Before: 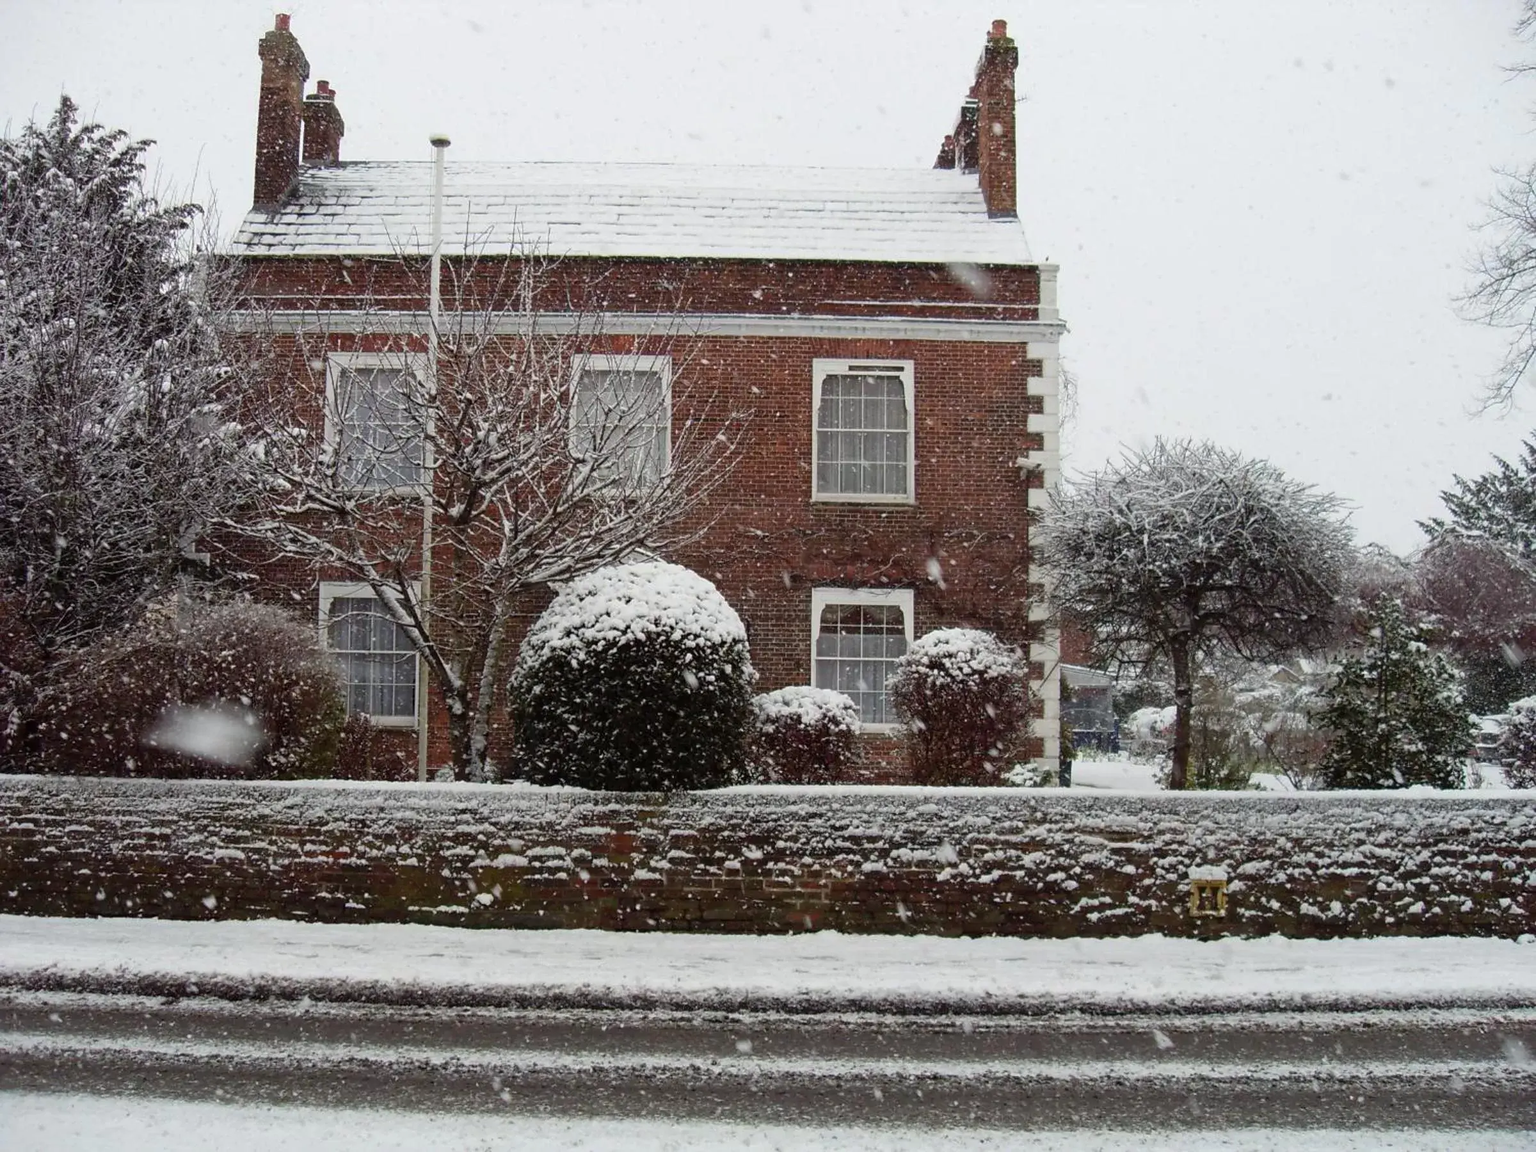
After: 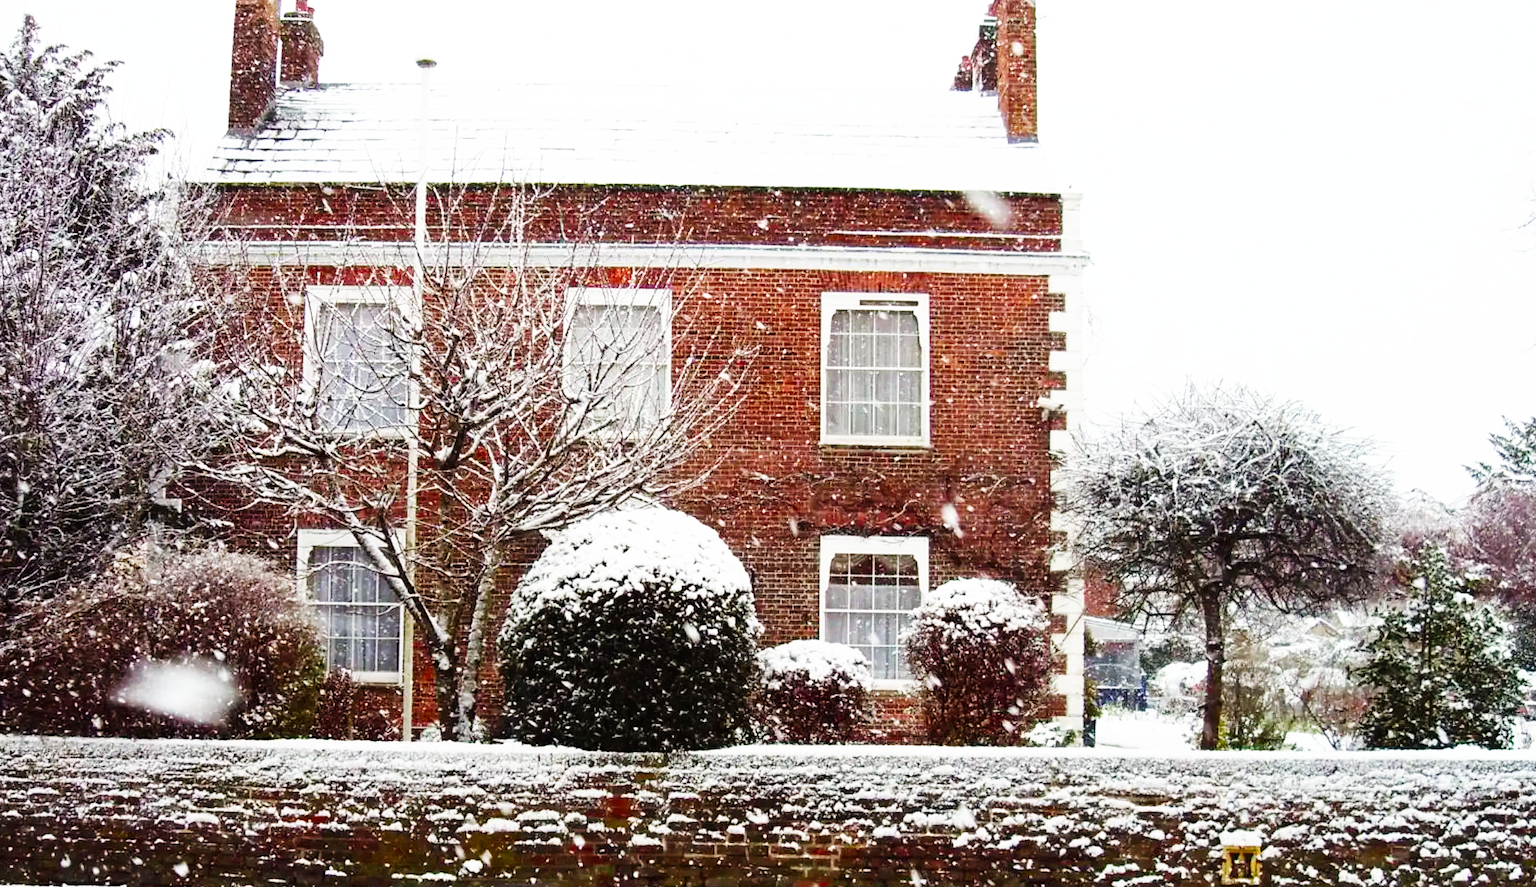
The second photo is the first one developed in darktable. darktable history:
exposure: exposure 0.226 EV, compensate exposure bias true, compensate highlight preservation false
base curve: curves: ch0 [(0, 0) (0.007, 0.004) (0.027, 0.03) (0.046, 0.07) (0.207, 0.54) (0.442, 0.872) (0.673, 0.972) (1, 1)], exposure shift 0.01, preserve colors none
color balance rgb: global offset › luminance 0.238%, perceptual saturation grading › global saturation 16.409%, saturation formula JzAzBz (2021)
crop: left 2.575%, top 7.255%, right 3.178%, bottom 20.137%
